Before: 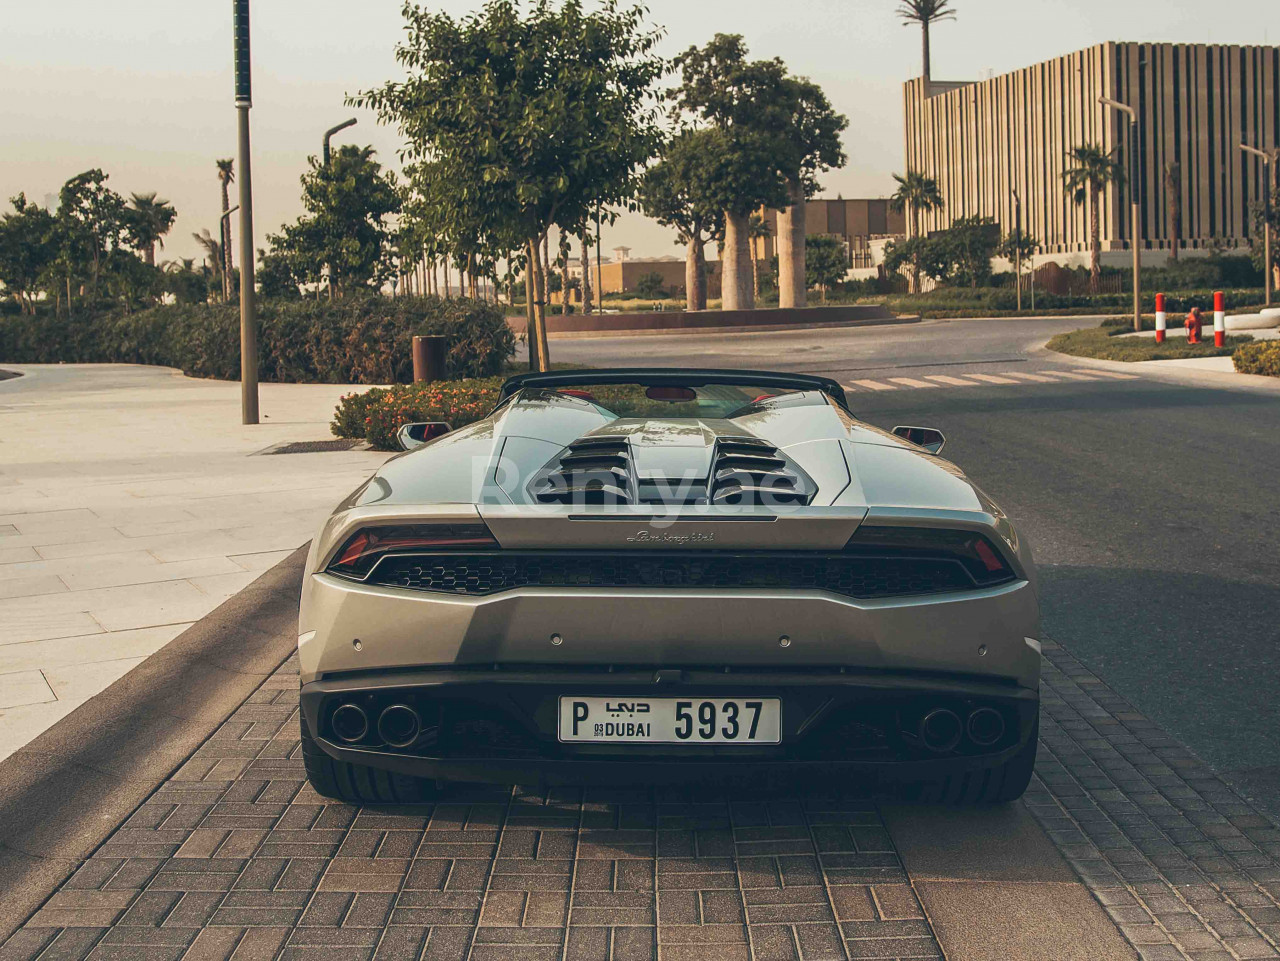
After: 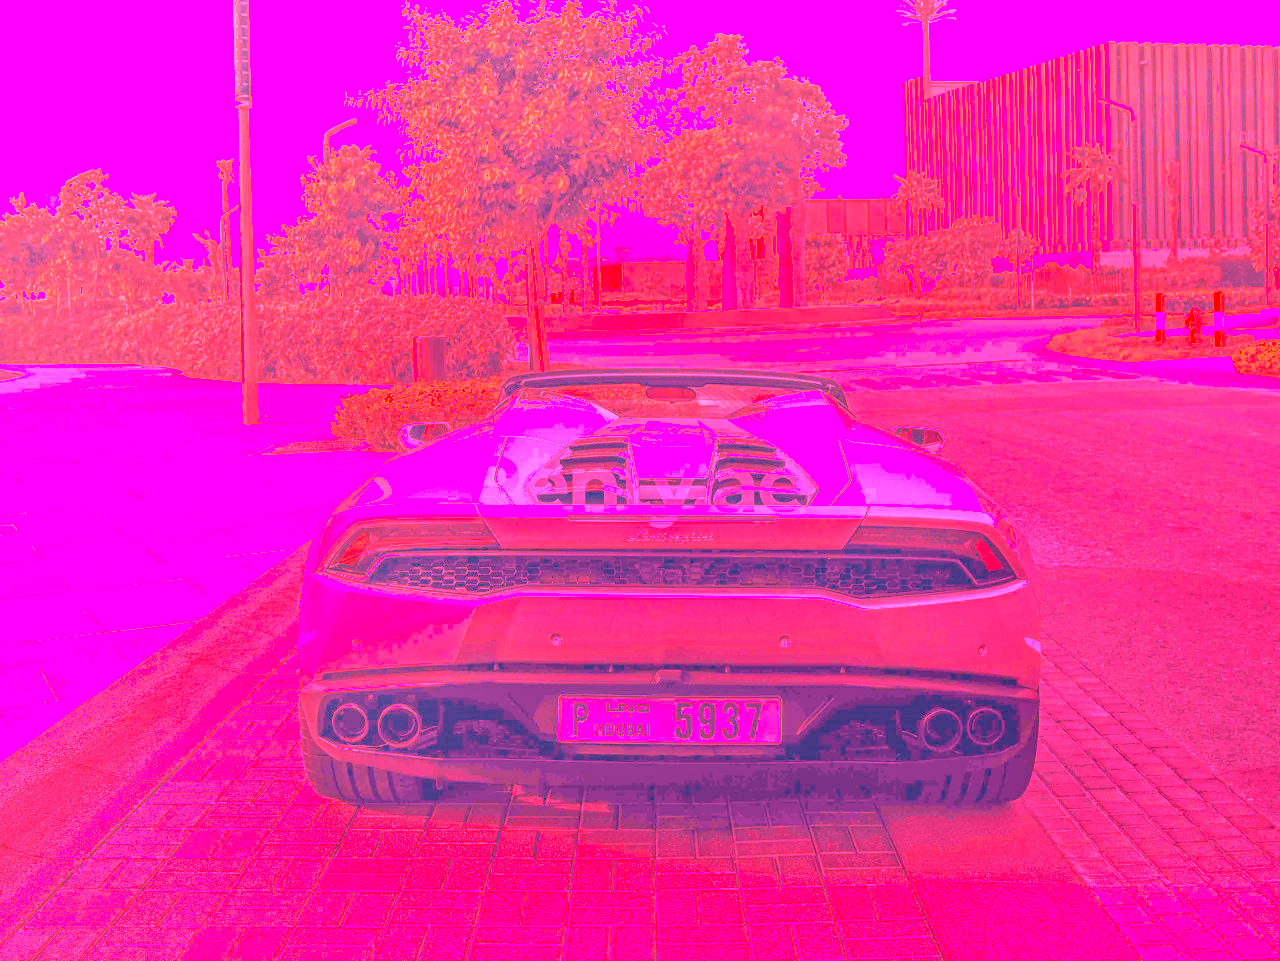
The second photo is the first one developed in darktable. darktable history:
tone equalizer: -7 EV 0.15 EV, -6 EV 0.6 EV, -5 EV 1.15 EV, -4 EV 1.33 EV, -3 EV 1.15 EV, -2 EV 0.6 EV, -1 EV 0.15 EV, mask exposure compensation -0.5 EV
color balance rgb: linear chroma grading › global chroma 3.45%, perceptual saturation grading › global saturation 11.24%, perceptual brilliance grading › global brilliance 3.04%, global vibrance 2.8%
white balance: red 4.26, blue 1.802
local contrast: detail 130%
